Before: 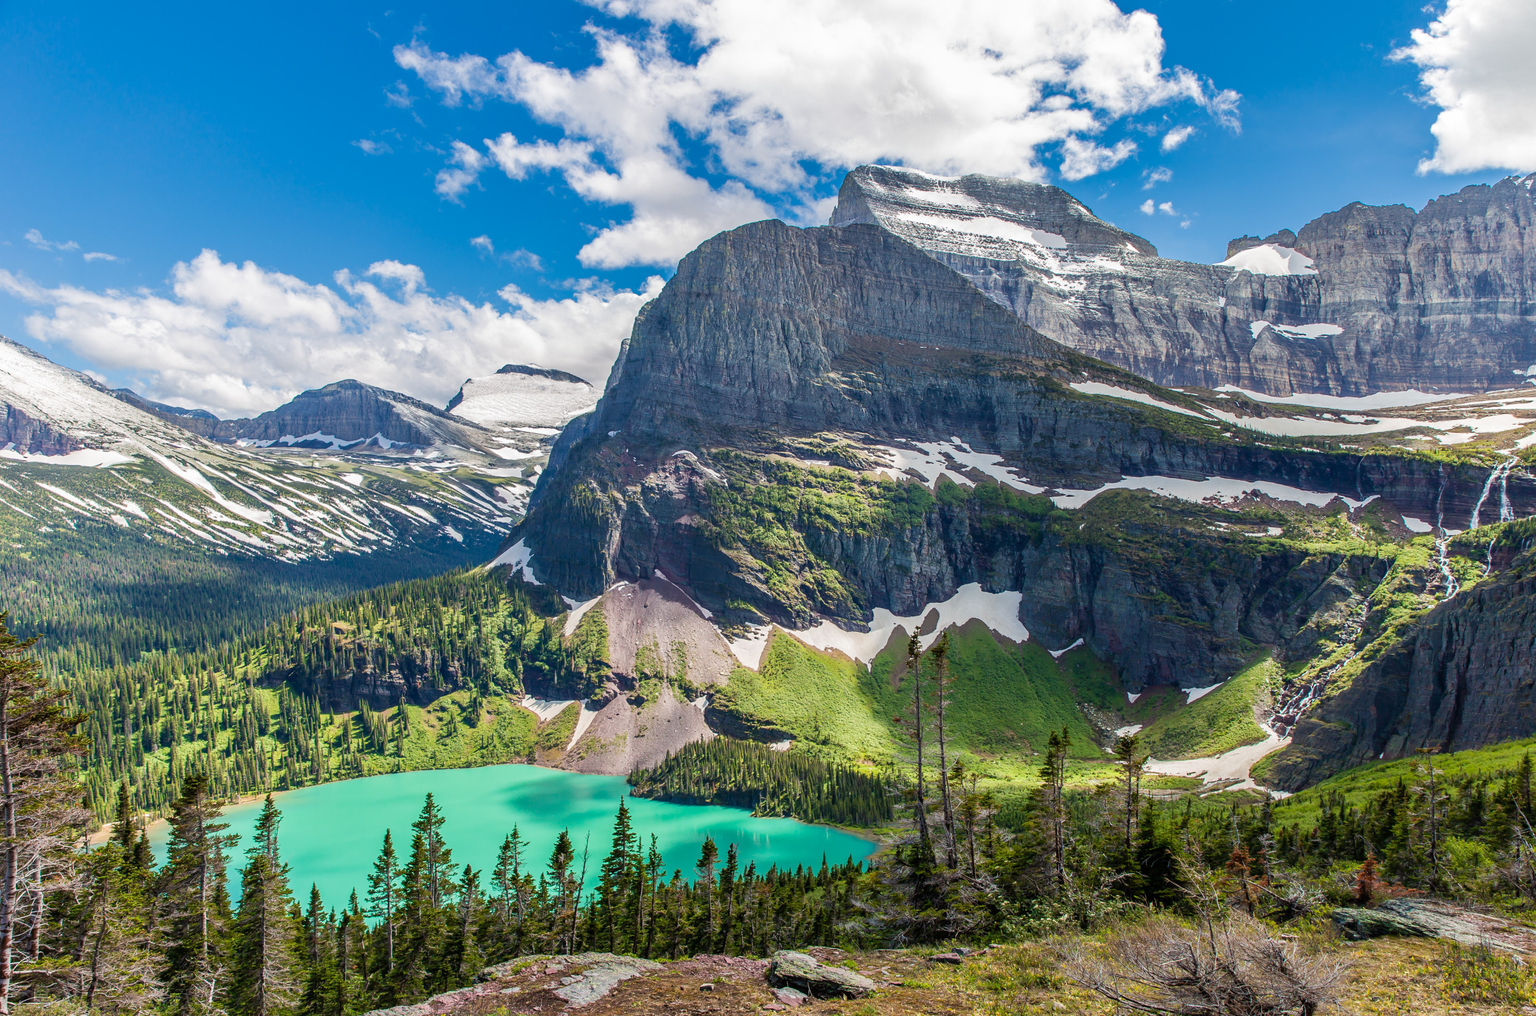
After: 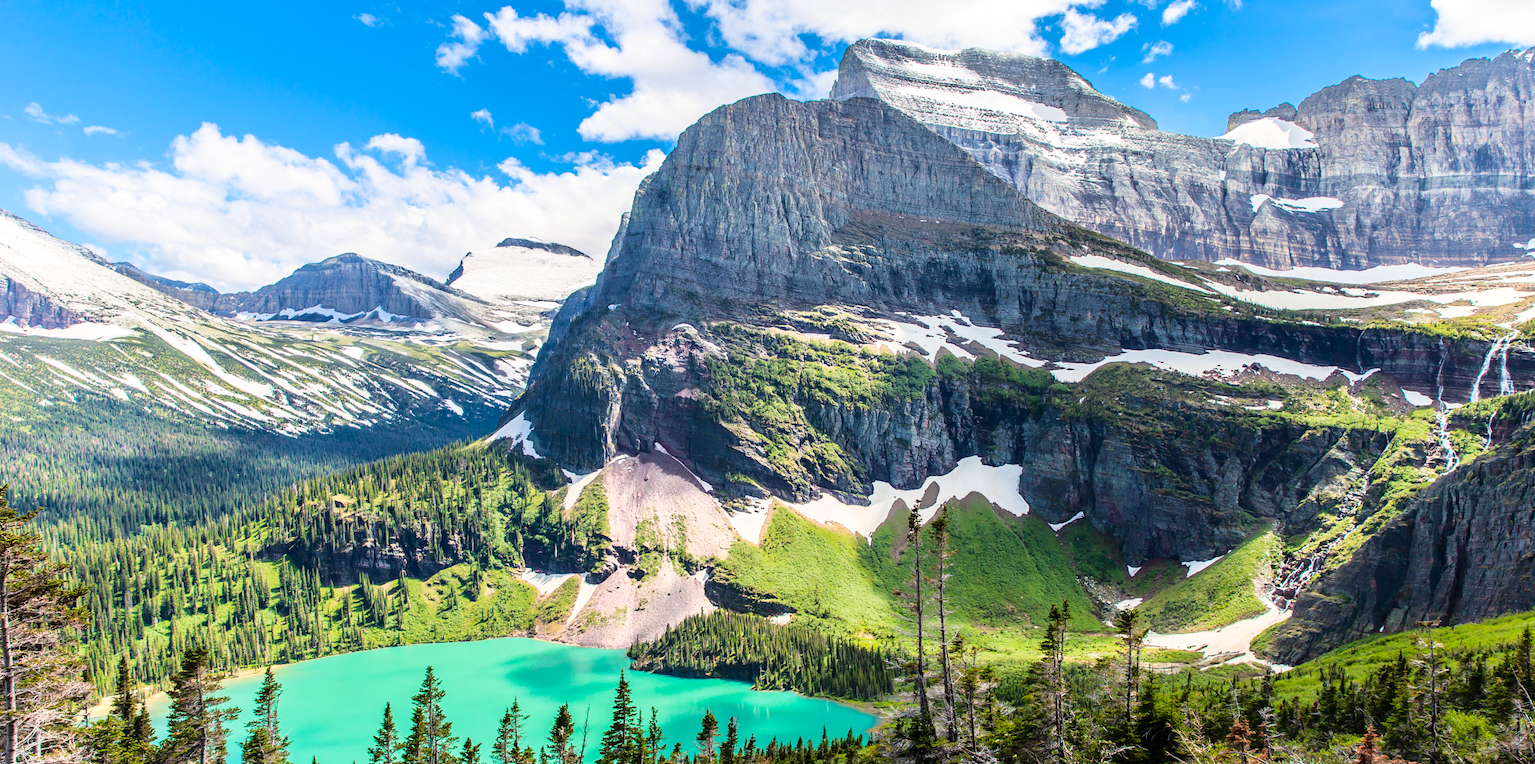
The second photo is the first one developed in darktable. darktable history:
base curve: curves: ch0 [(0, 0) (0.028, 0.03) (0.121, 0.232) (0.46, 0.748) (0.859, 0.968) (1, 1)]
crop and rotate: top 12.525%, bottom 12.217%
color zones: curves: ch0 [(0, 0.465) (0.092, 0.596) (0.289, 0.464) (0.429, 0.453) (0.571, 0.464) (0.714, 0.455) (0.857, 0.462) (1, 0.465)]
